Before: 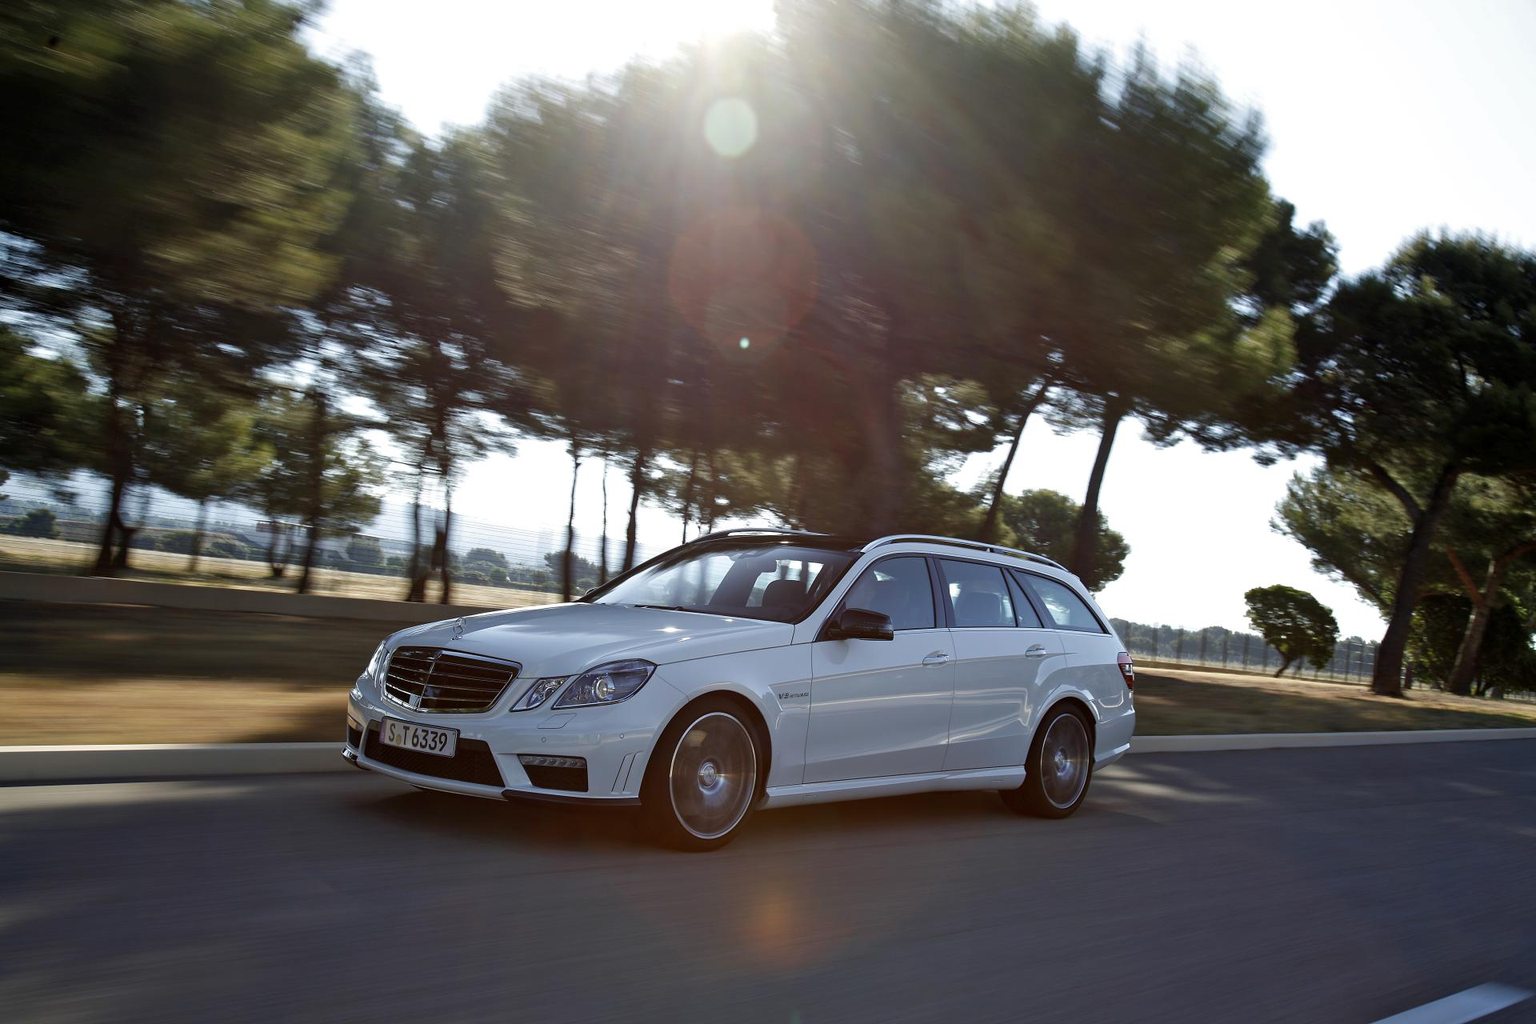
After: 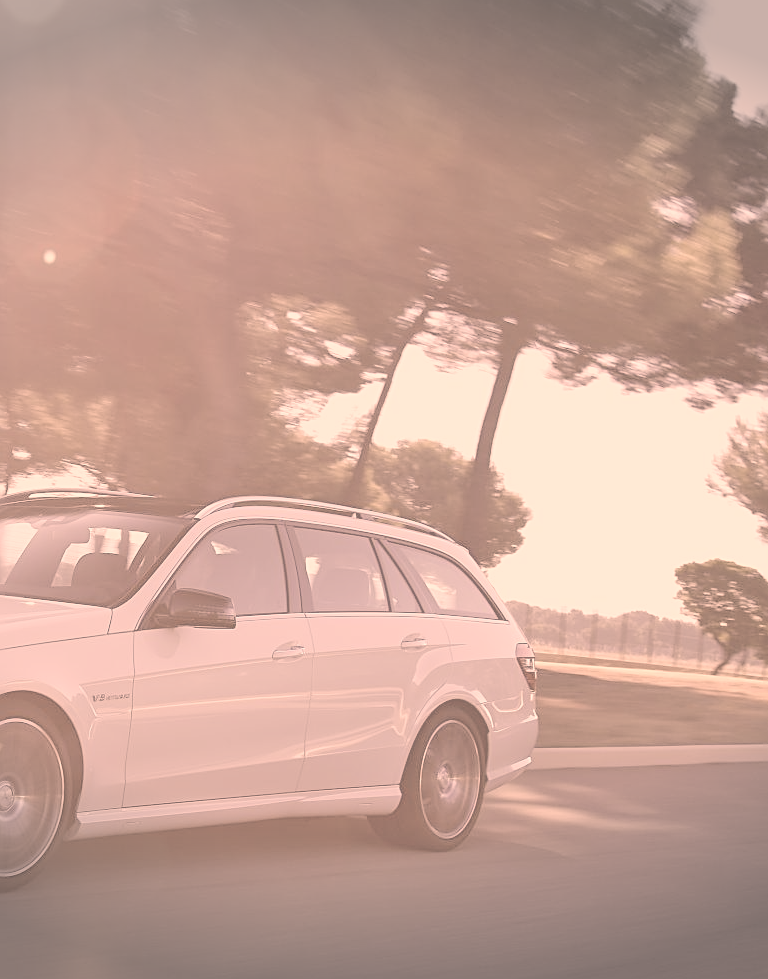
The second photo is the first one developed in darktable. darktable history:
exposure: exposure 0.604 EV, compensate highlight preservation false
color correction: highlights a* 20.84, highlights b* 19.31
vignetting: fall-off start 100.7%, width/height ratio 1.32
sharpen: on, module defaults
crop: left 45.916%, top 13.487%, right 14.048%, bottom 10.025%
contrast brightness saturation: contrast -0.331, brightness 0.734, saturation -0.765
haze removal: adaptive false
